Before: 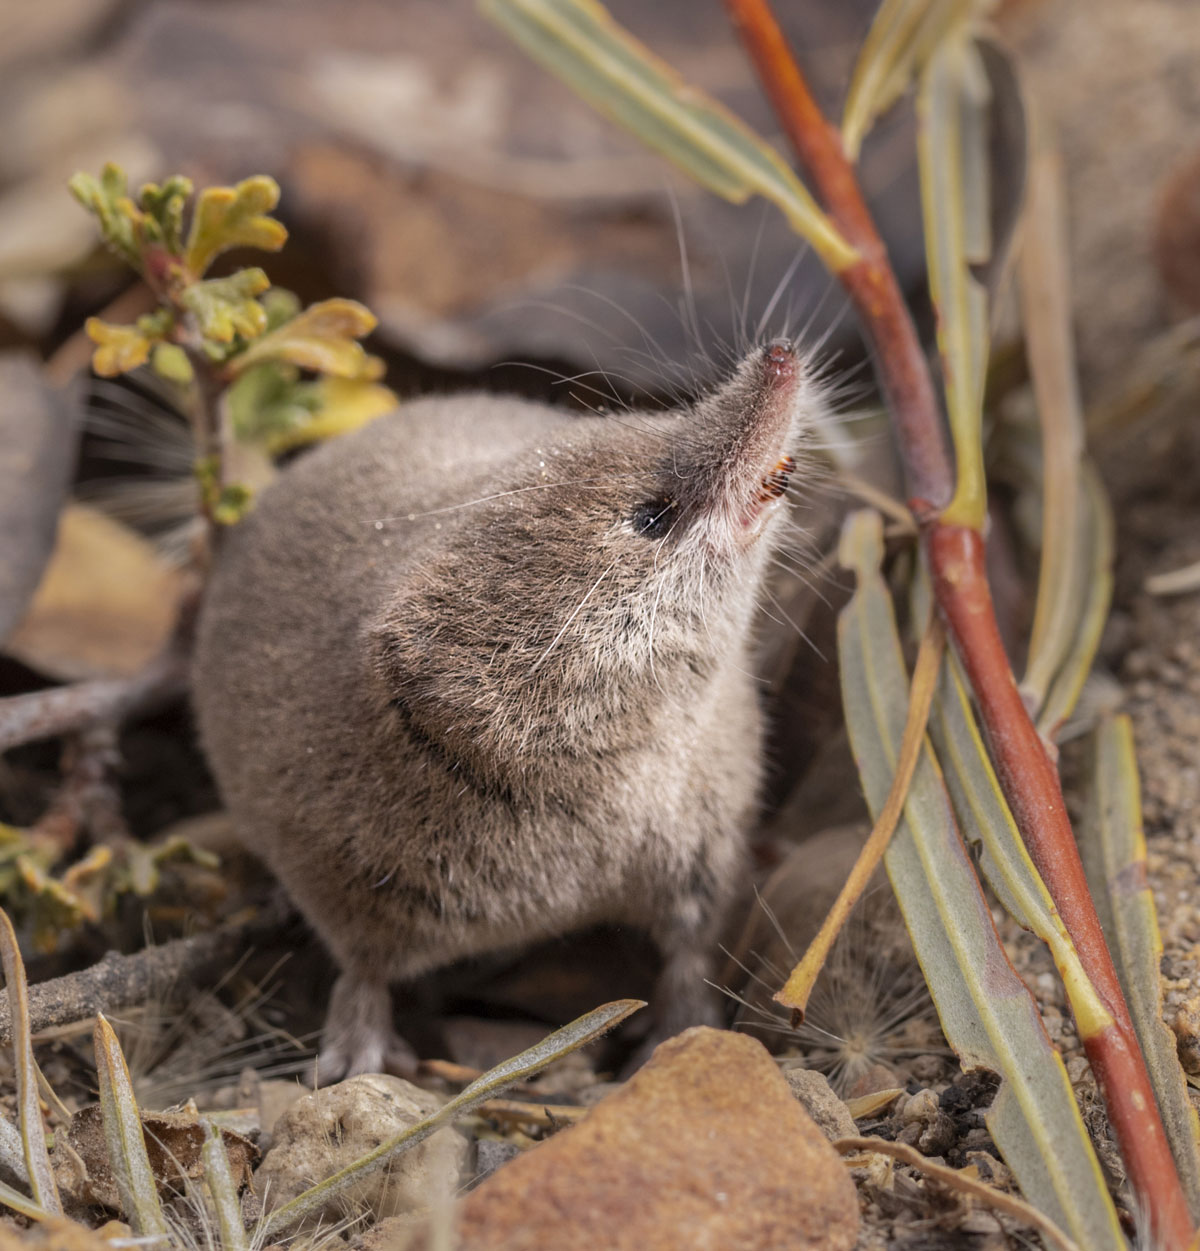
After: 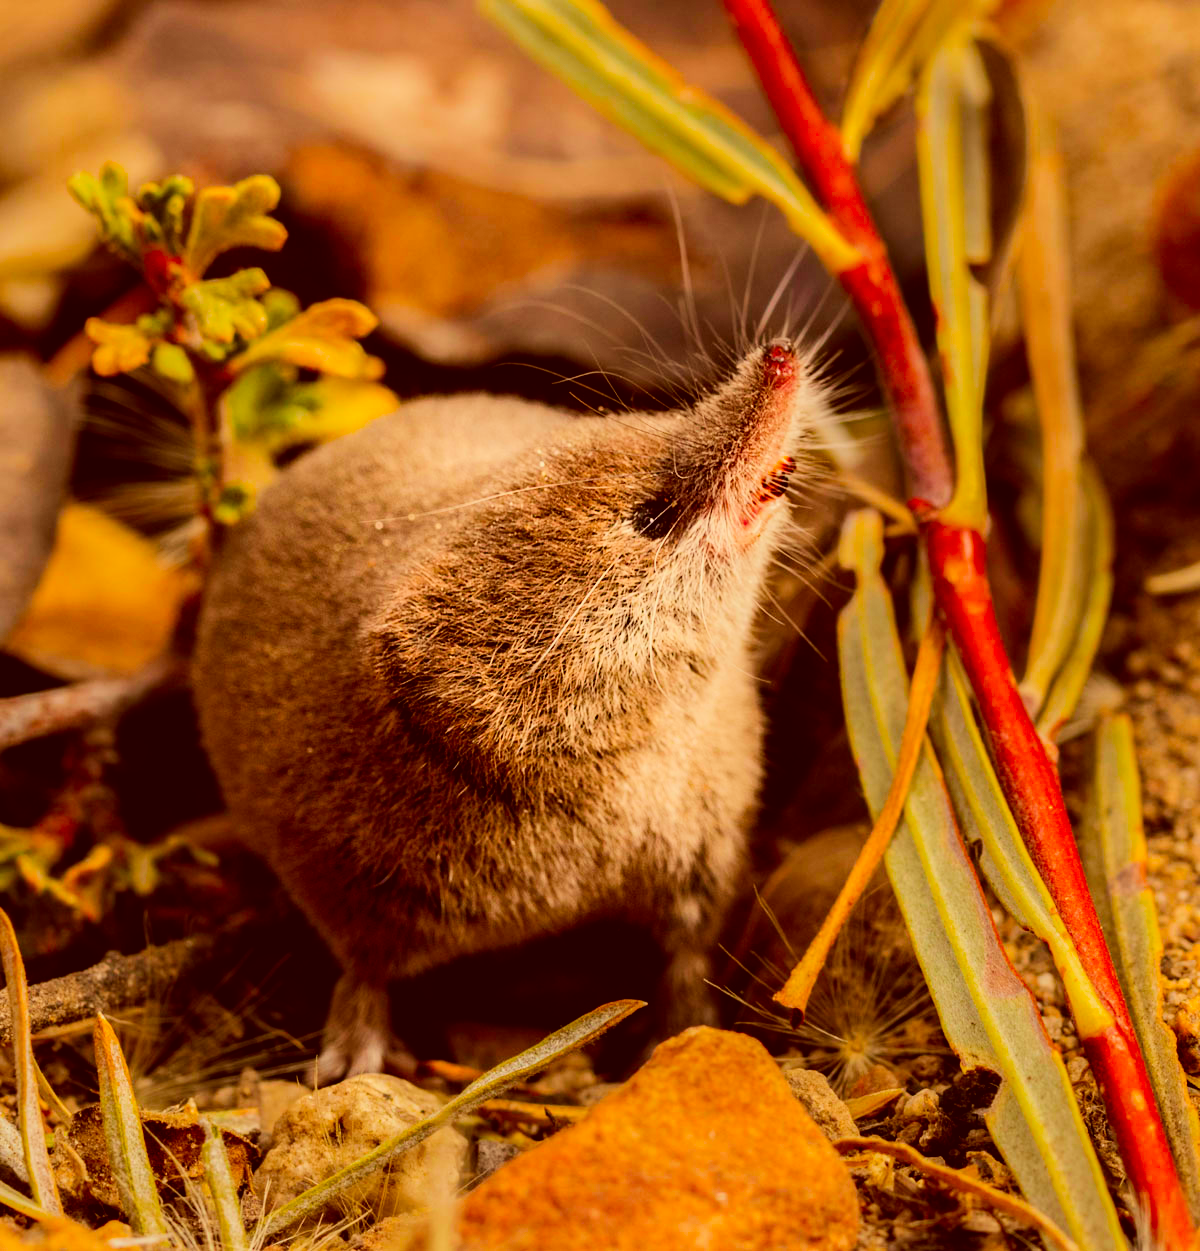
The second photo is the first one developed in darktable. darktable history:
color correction: highlights a* 1.01, highlights b* 23.9, shadows a* 15.15, shadows b* 24.72
shadows and highlights: shadows -39.97, highlights 62.79, soften with gaussian
filmic rgb: black relative exposure -7.5 EV, white relative exposure 4.99 EV, hardness 3.3, contrast 1.296
contrast brightness saturation: contrast 0.161, saturation 0.327
color balance rgb: power › chroma 0.667%, power › hue 60°, linear chroma grading › global chroma 0.532%, perceptual saturation grading › global saturation 30.982%, global vibrance 20%
